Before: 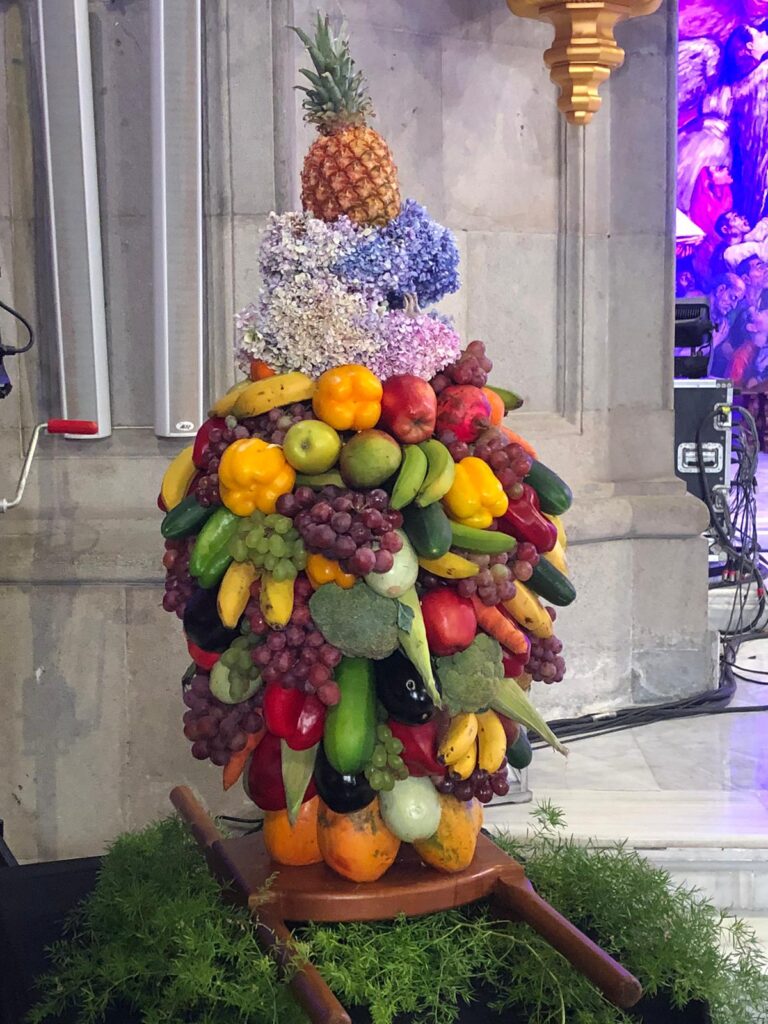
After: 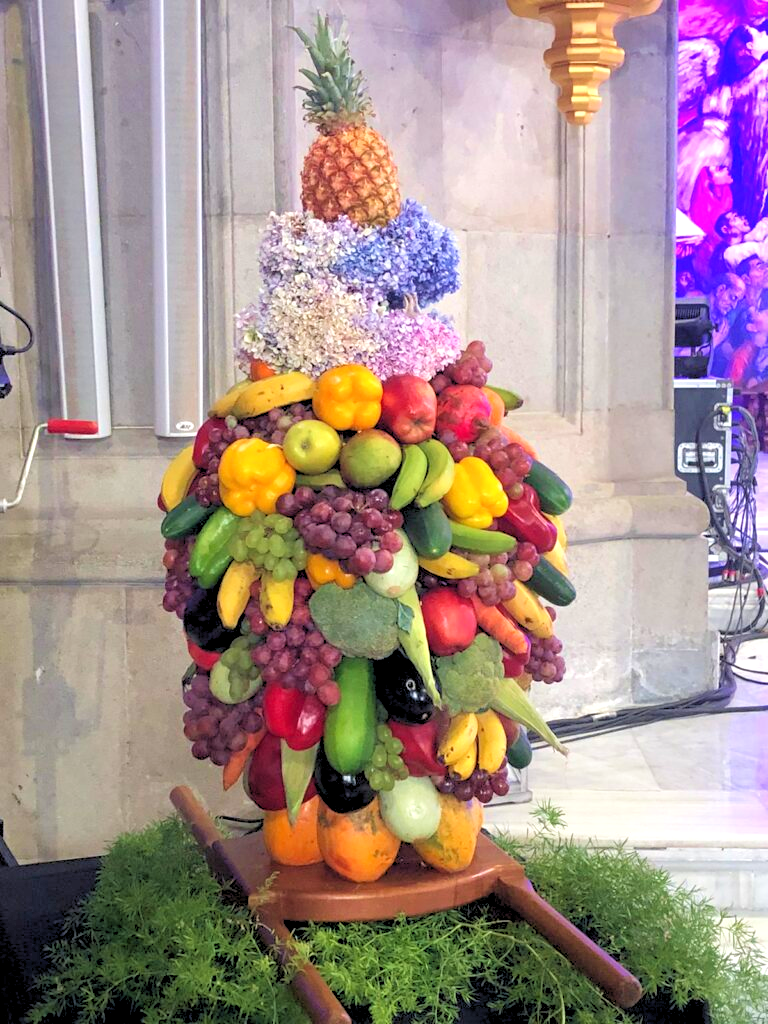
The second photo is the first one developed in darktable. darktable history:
velvia: on, module defaults
exposure: black level correction 0, exposure 0.7 EV, compensate exposure bias true, compensate highlight preservation false
rgb levels: preserve colors sum RGB, levels [[0.038, 0.433, 0.934], [0, 0.5, 1], [0, 0.5, 1]]
